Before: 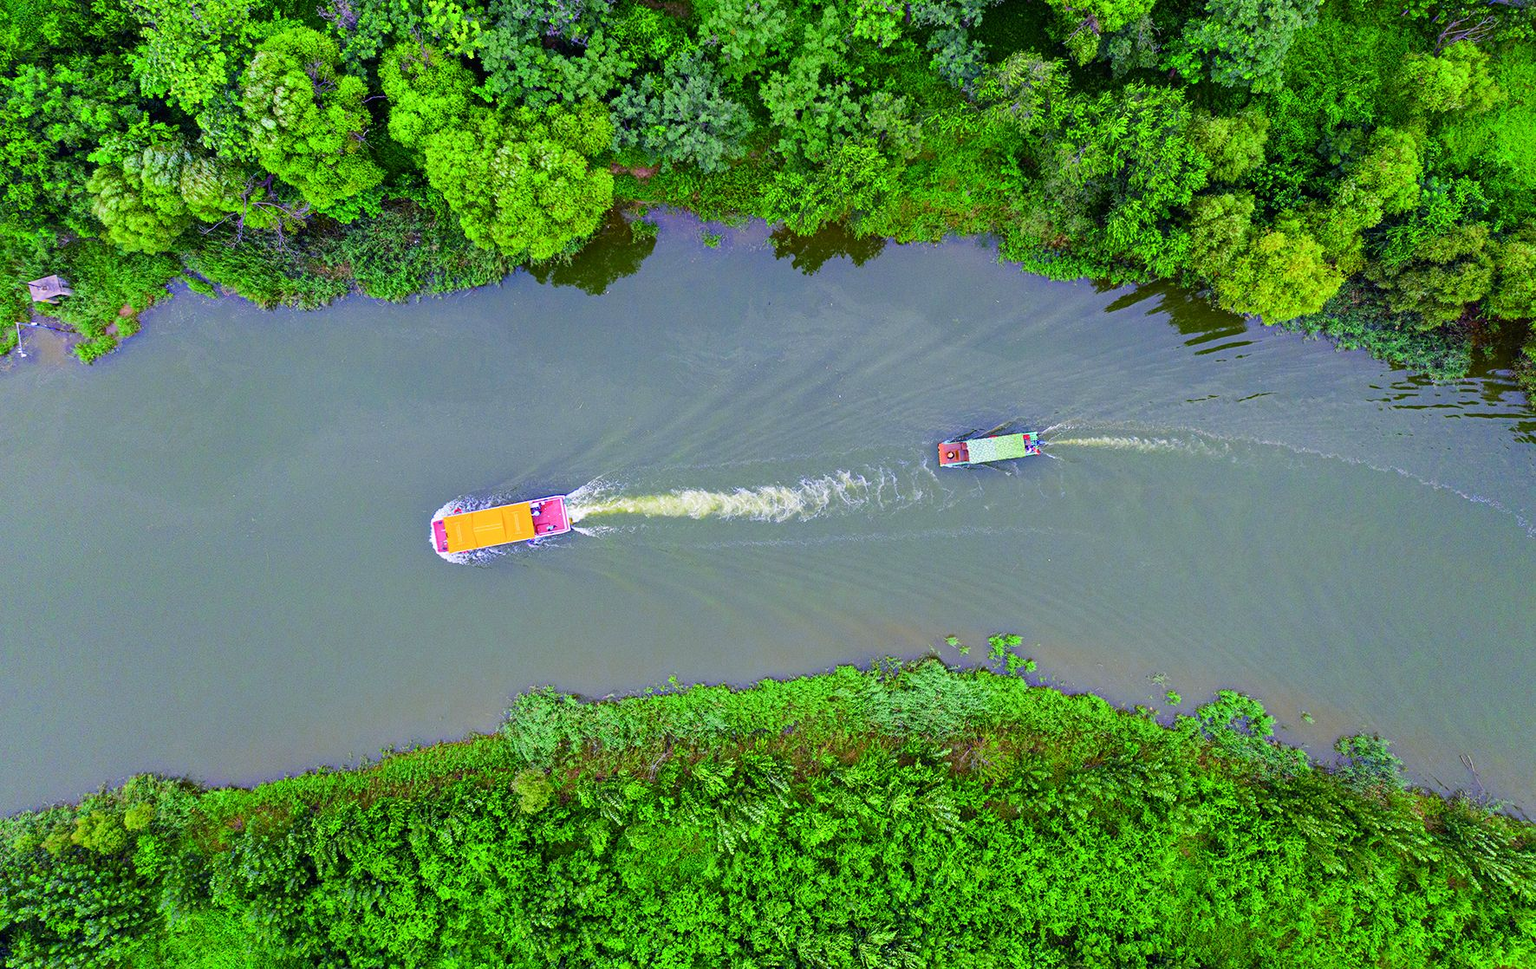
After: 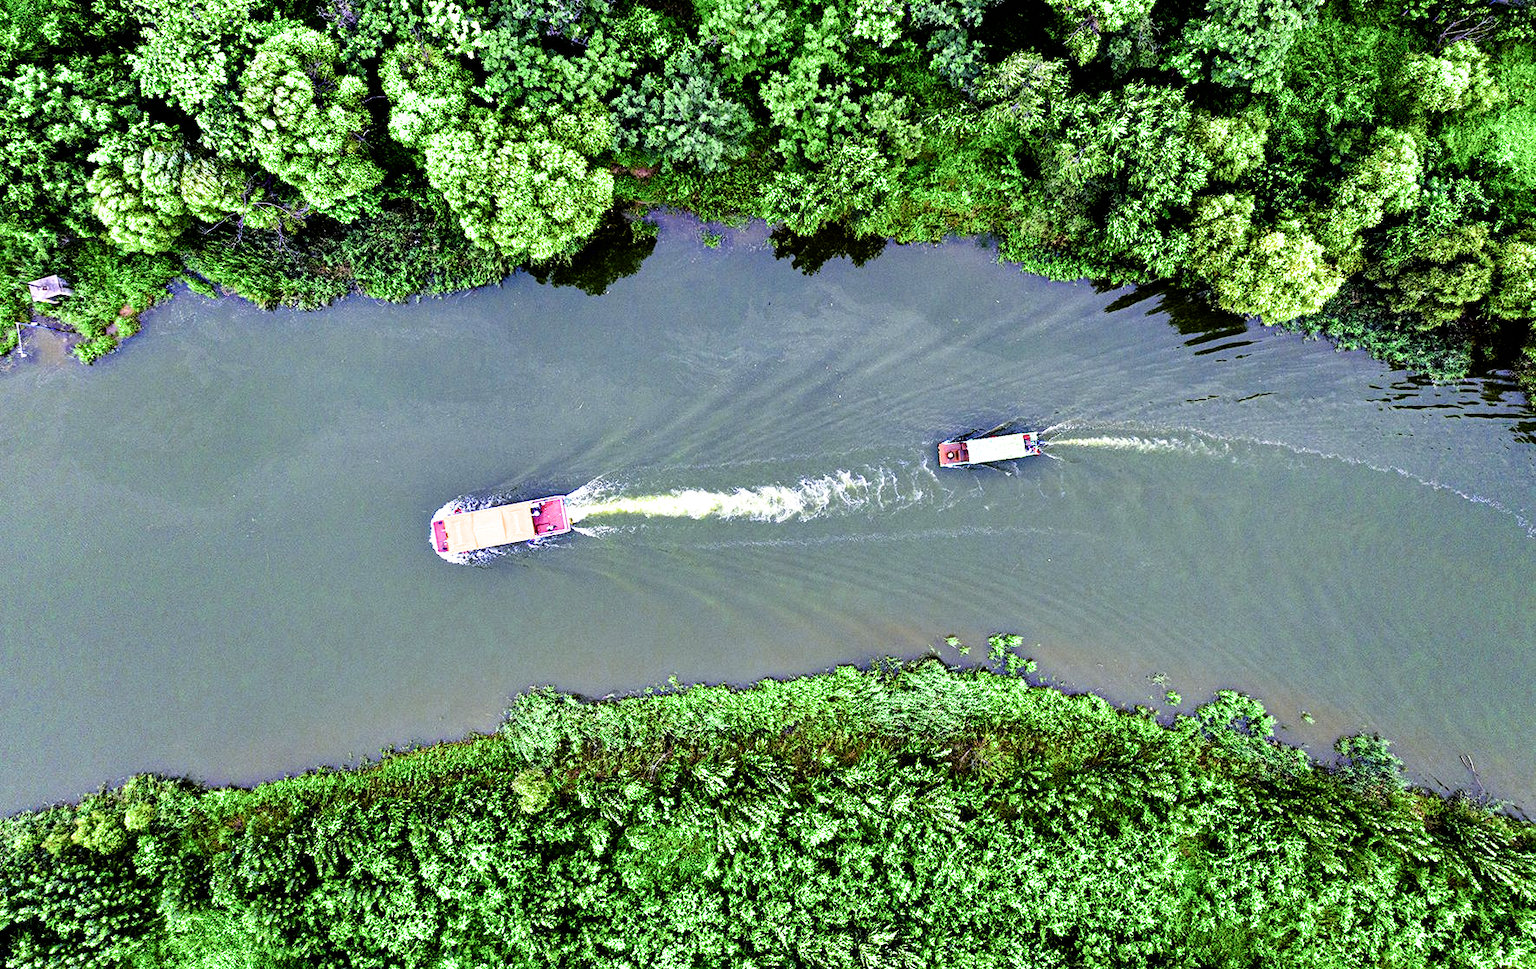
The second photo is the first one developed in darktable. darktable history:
contrast equalizer: octaves 7, y [[0.609, 0.611, 0.615, 0.613, 0.607, 0.603], [0.504, 0.498, 0.496, 0.499, 0.506, 0.516], [0 ×6], [0 ×6], [0 ×6]]
filmic rgb: black relative exposure -8.3 EV, white relative exposure 2.2 EV, threshold 5.96 EV, target white luminance 99.978%, hardness 7.16, latitude 75.06%, contrast 1.316, highlights saturation mix -2.28%, shadows ↔ highlights balance 29.94%, enable highlight reconstruction true
